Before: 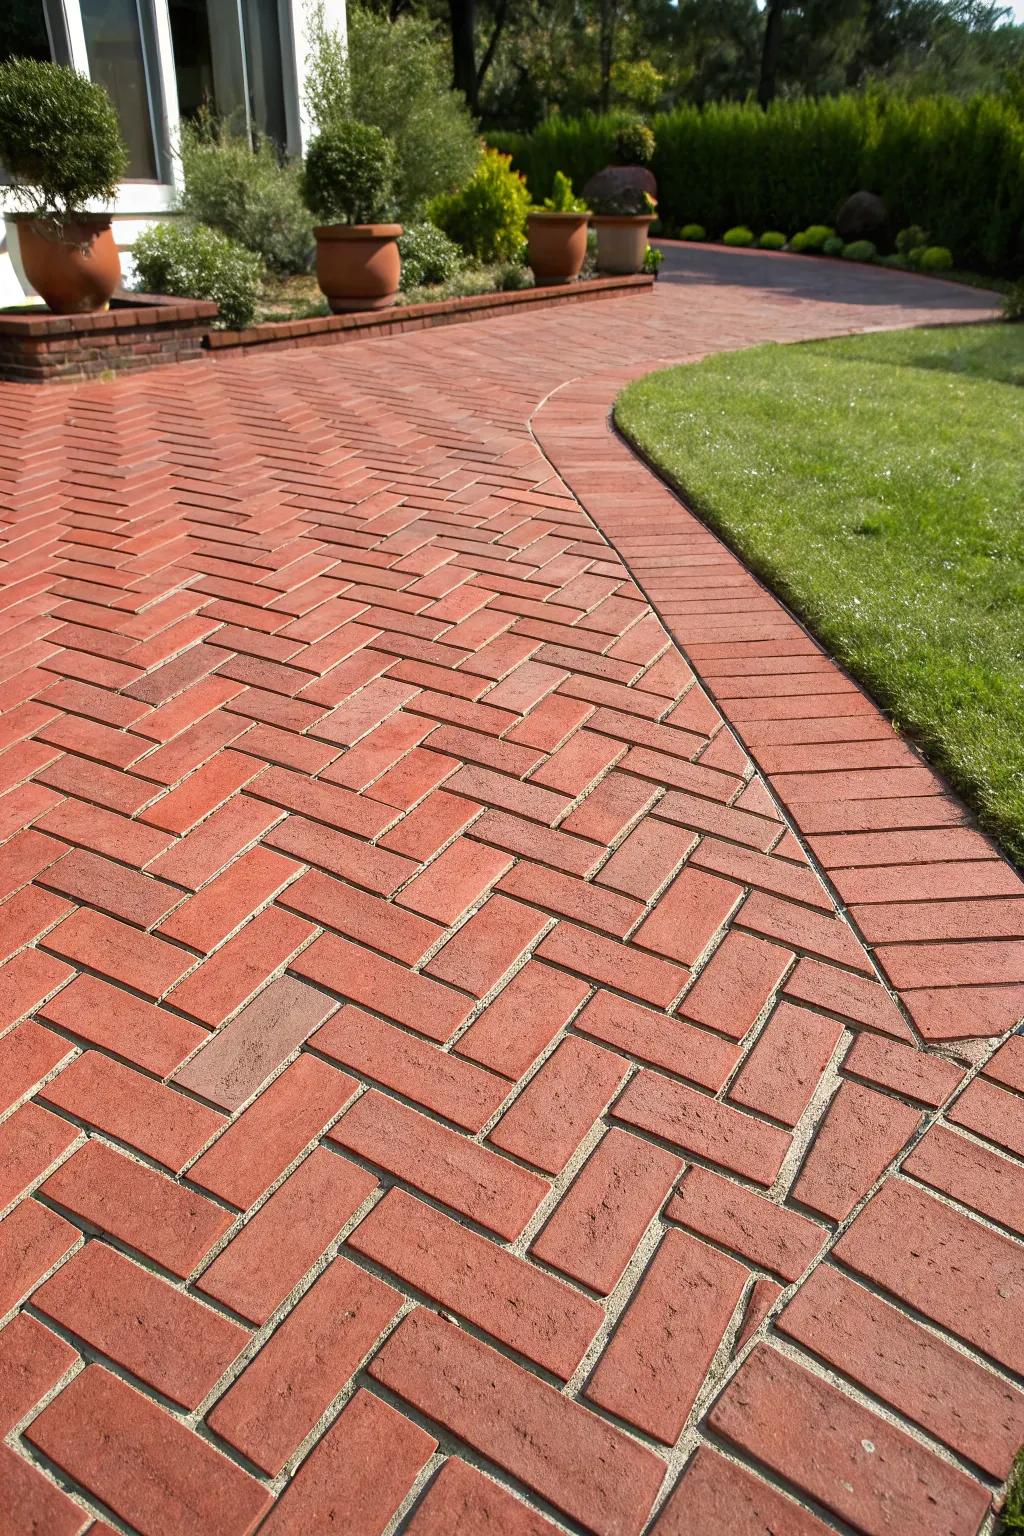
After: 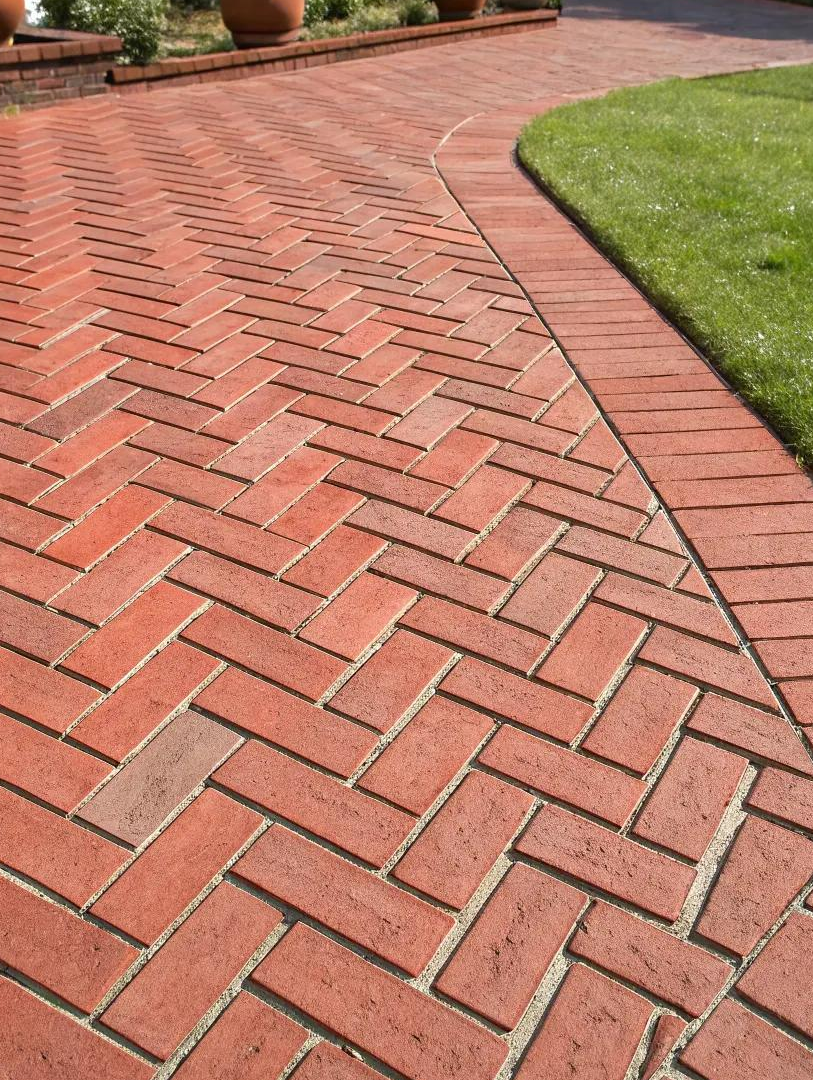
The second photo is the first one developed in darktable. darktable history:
crop: left 9.439%, top 17.306%, right 11.14%, bottom 12.358%
tone equalizer: on, module defaults
